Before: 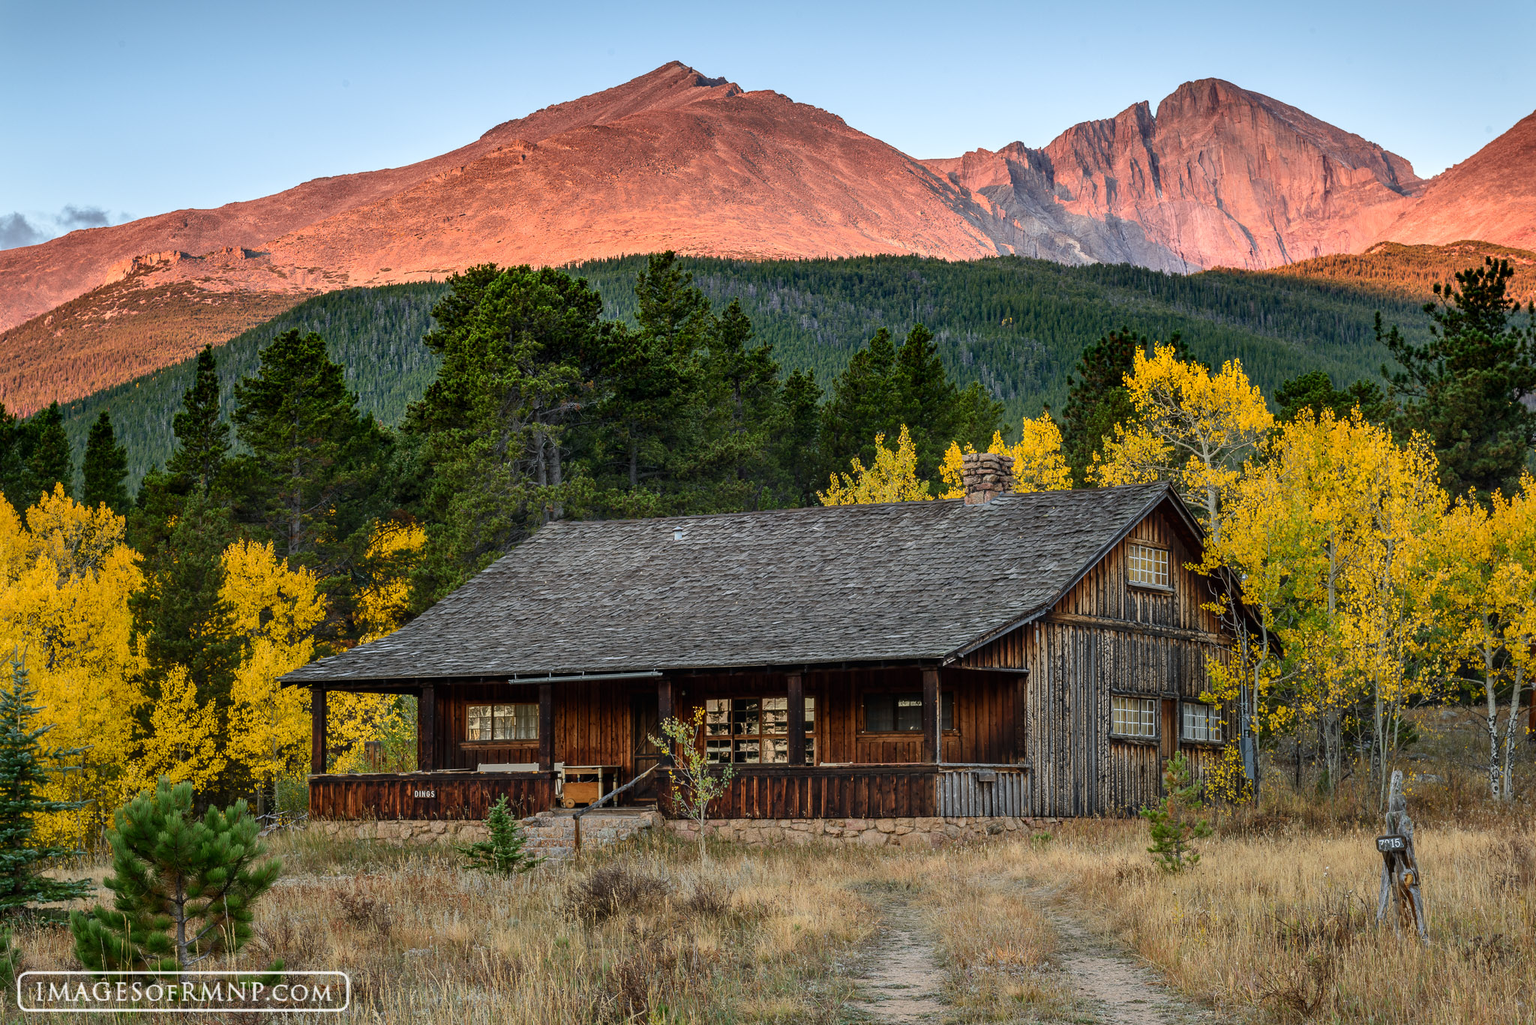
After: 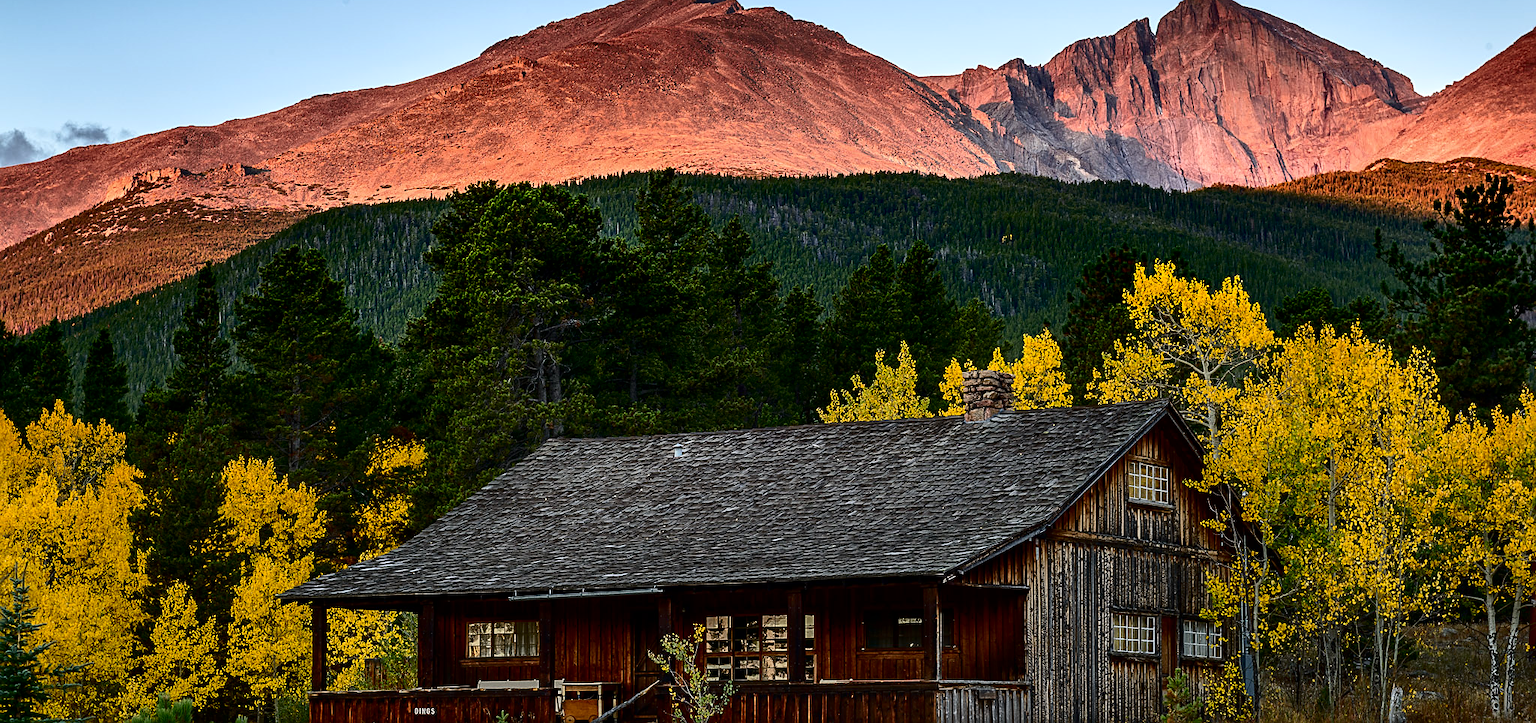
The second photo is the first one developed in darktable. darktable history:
contrast brightness saturation: contrast 0.192, brightness -0.229, saturation 0.11
sharpen: on, module defaults
crop and rotate: top 8.128%, bottom 21.339%
